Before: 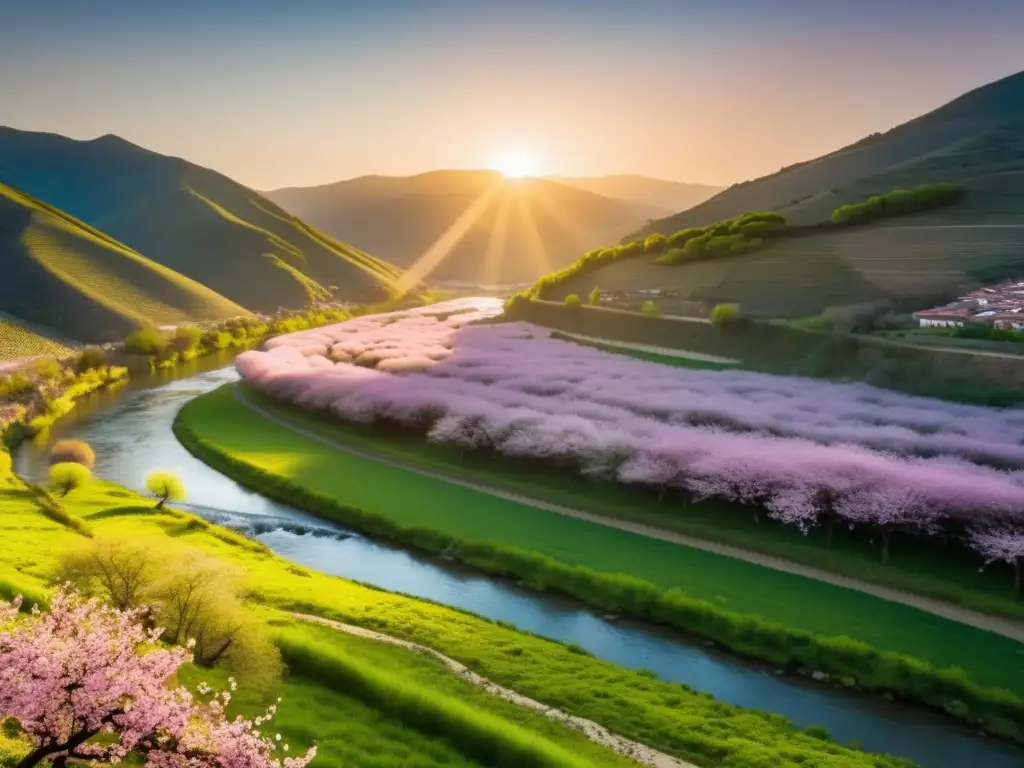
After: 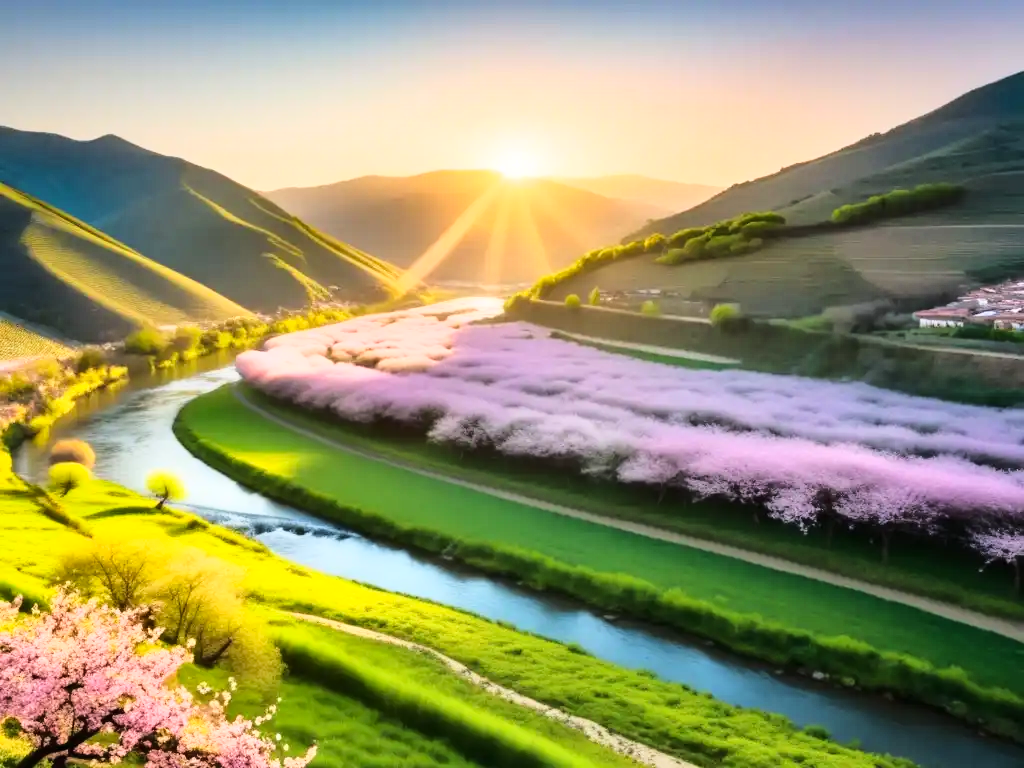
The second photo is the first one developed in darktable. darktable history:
shadows and highlights: shadows 6.24, soften with gaussian
base curve: curves: ch0 [(0, 0) (0.032, 0.037) (0.105, 0.228) (0.435, 0.76) (0.856, 0.983) (1, 1)]
